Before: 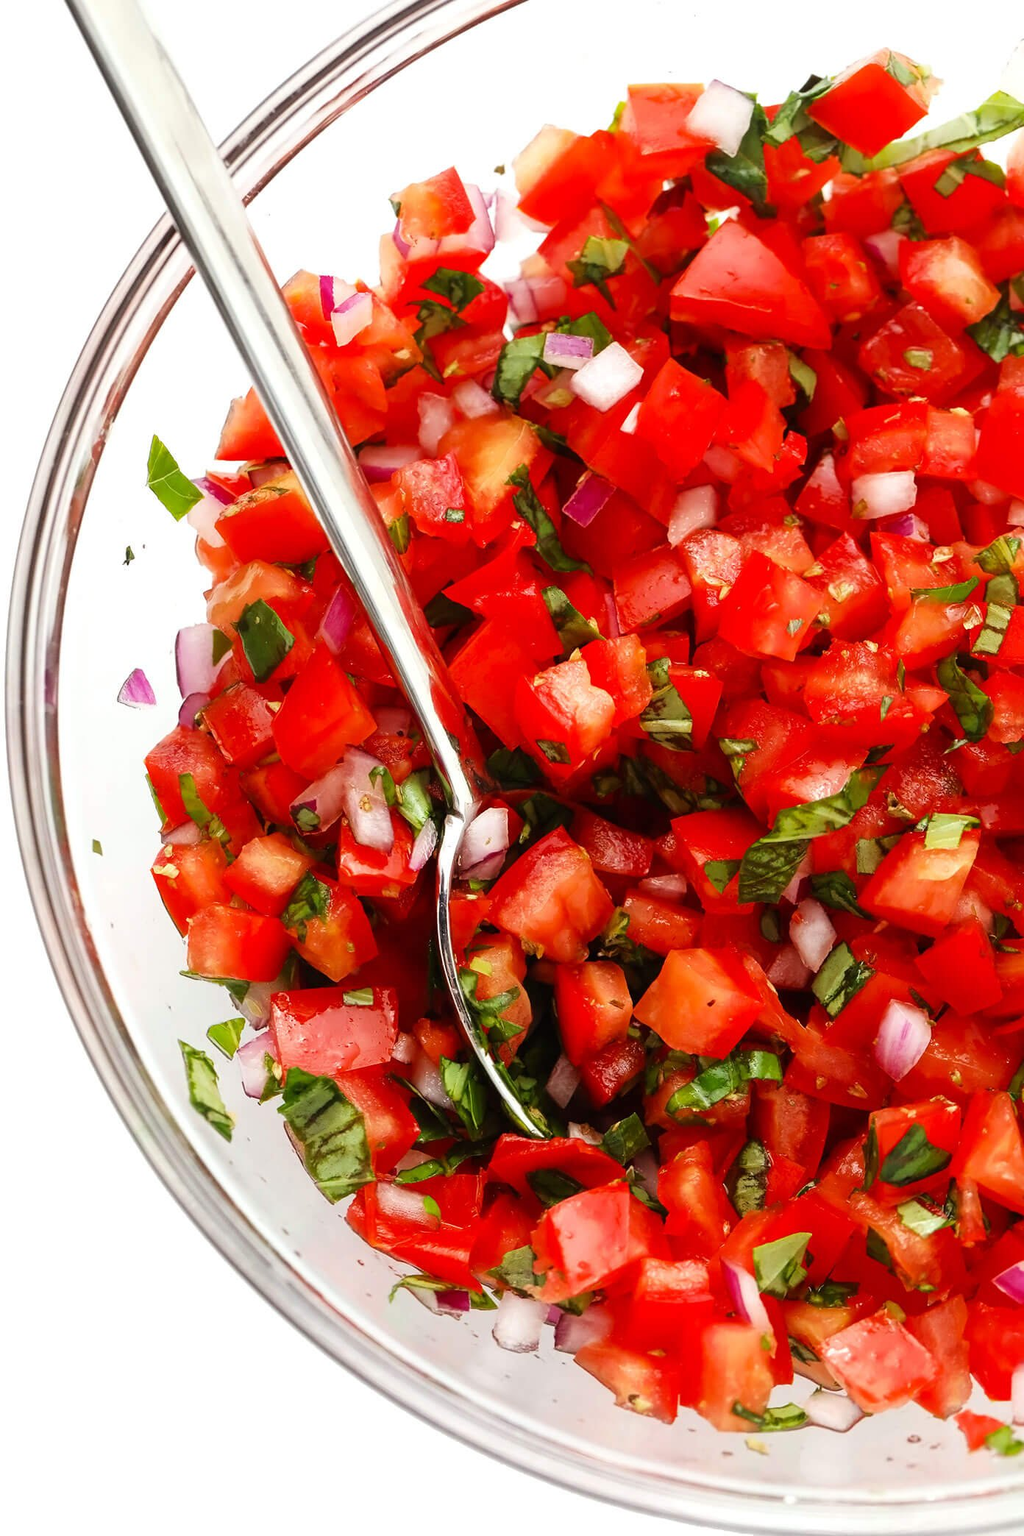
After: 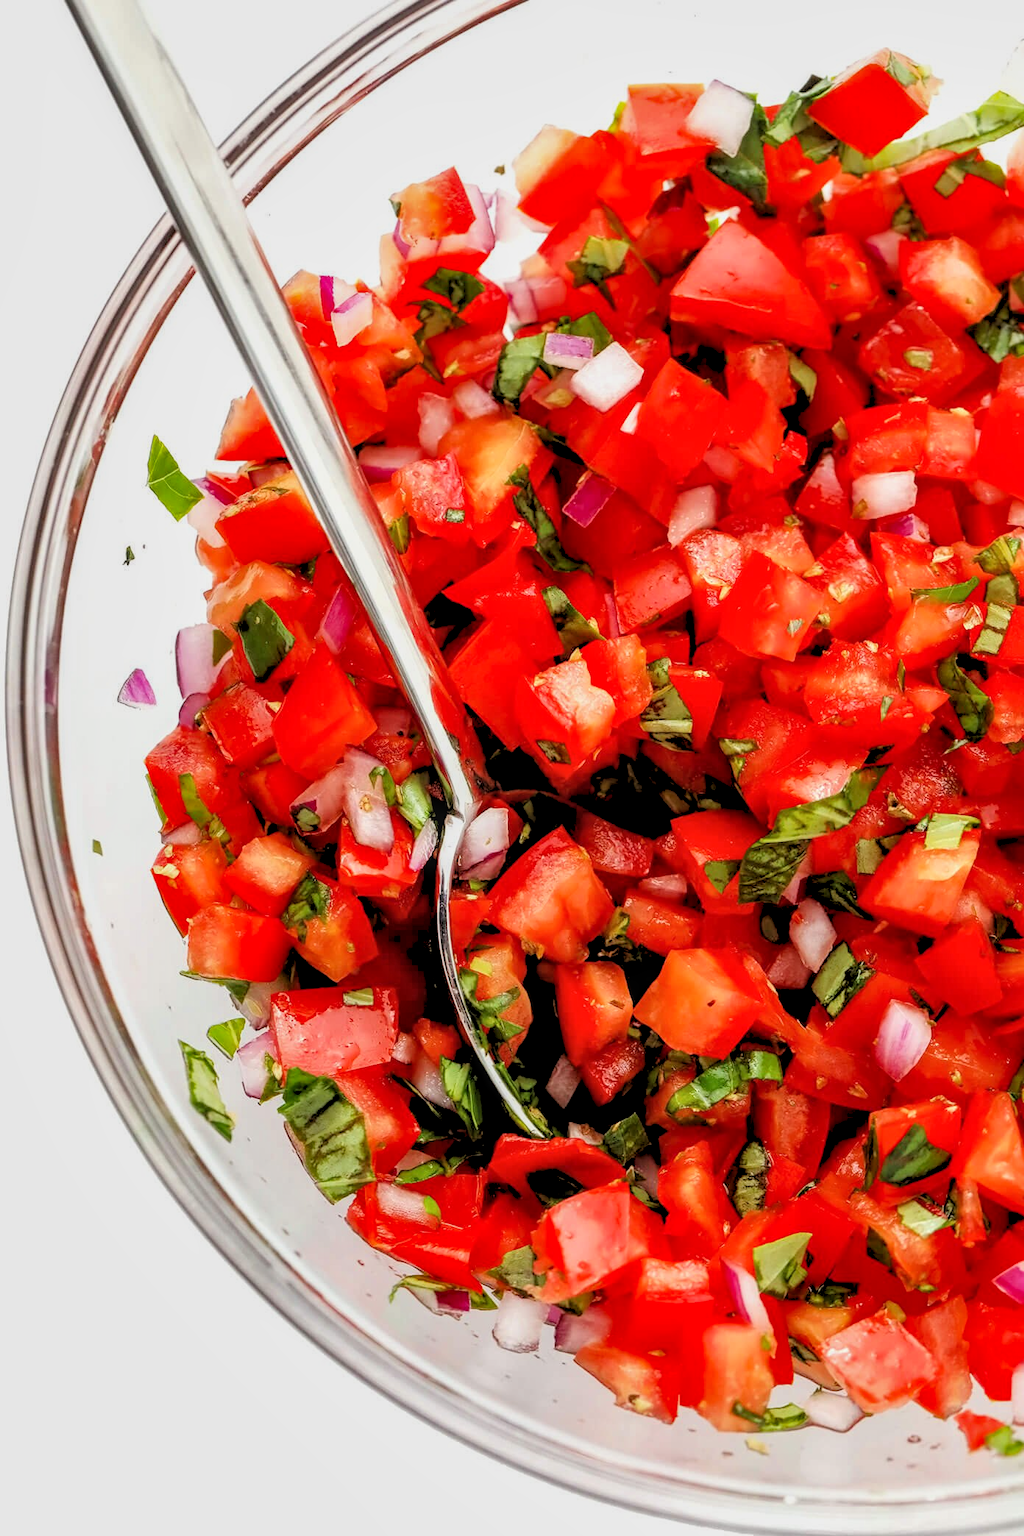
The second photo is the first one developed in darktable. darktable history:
rgb levels: preserve colors sum RGB, levels [[0.038, 0.433, 0.934], [0, 0.5, 1], [0, 0.5, 1]]
shadows and highlights: shadows 37.27, highlights -28.18, soften with gaussian
local contrast: on, module defaults
